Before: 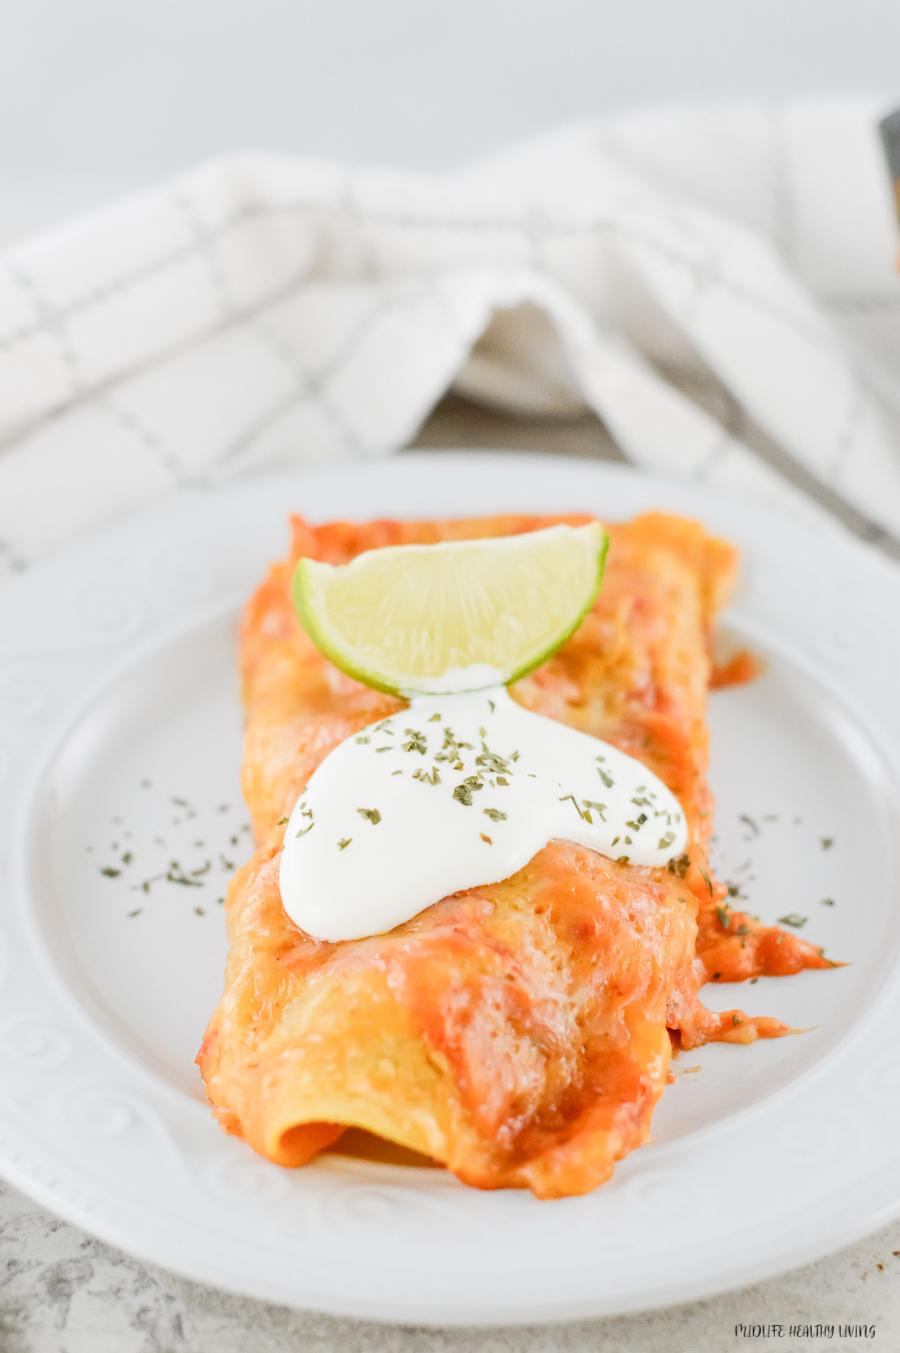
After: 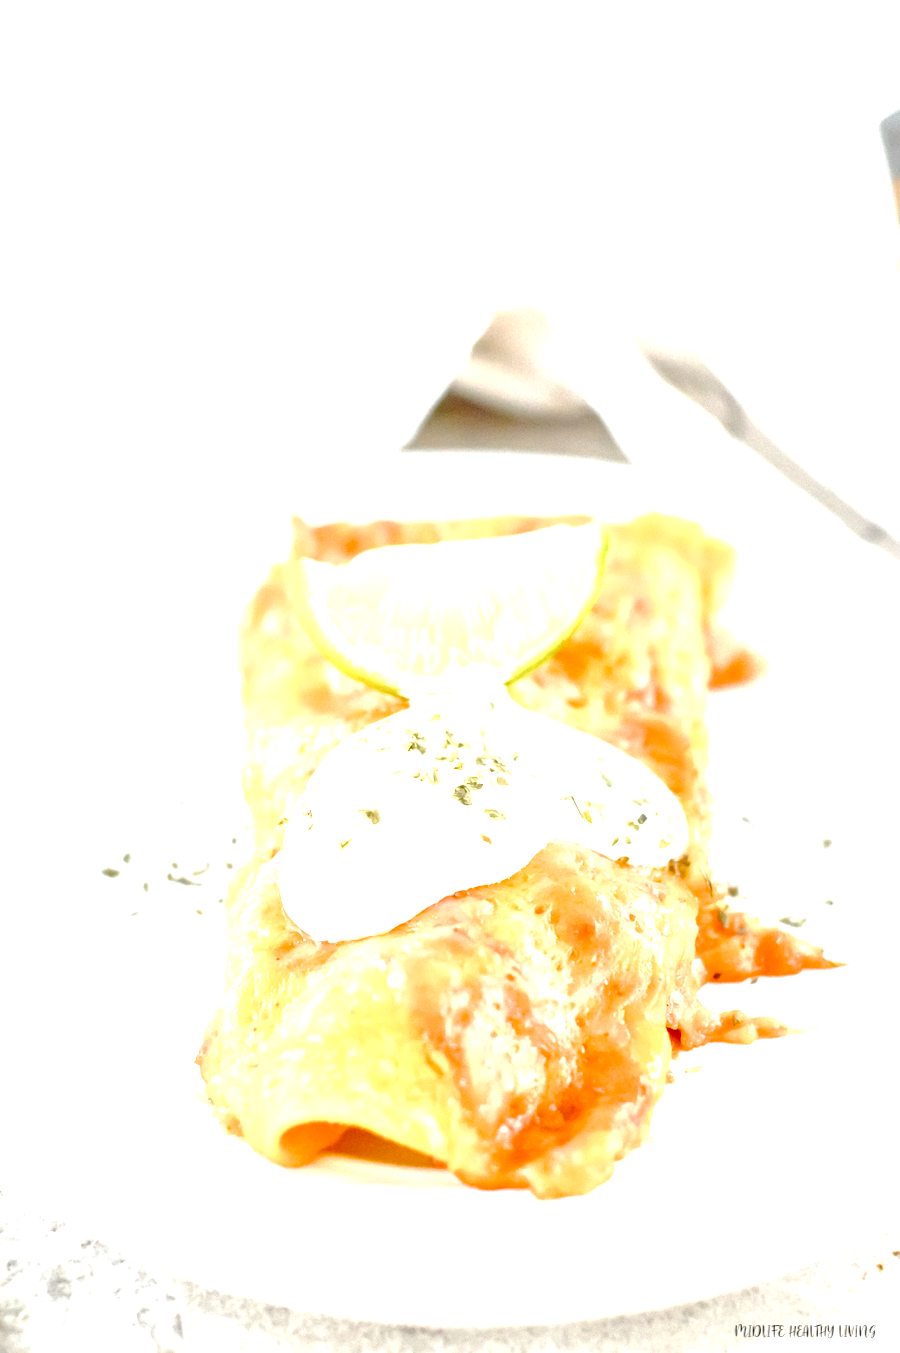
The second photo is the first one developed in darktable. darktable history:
local contrast: mode bilateral grid, contrast 20, coarseness 50, detail 130%, midtone range 0.2
exposure: black level correction 0, exposure 1.2 EV, compensate highlight preservation false
tone curve: curves: ch0 [(0, 0) (0.003, 0.019) (0.011, 0.02) (0.025, 0.019) (0.044, 0.027) (0.069, 0.038) (0.1, 0.056) (0.136, 0.089) (0.177, 0.137) (0.224, 0.187) (0.277, 0.259) (0.335, 0.343) (0.399, 0.437) (0.468, 0.532) (0.543, 0.613) (0.623, 0.685) (0.709, 0.752) (0.801, 0.822) (0.898, 0.9) (1, 1)], preserve colors none
